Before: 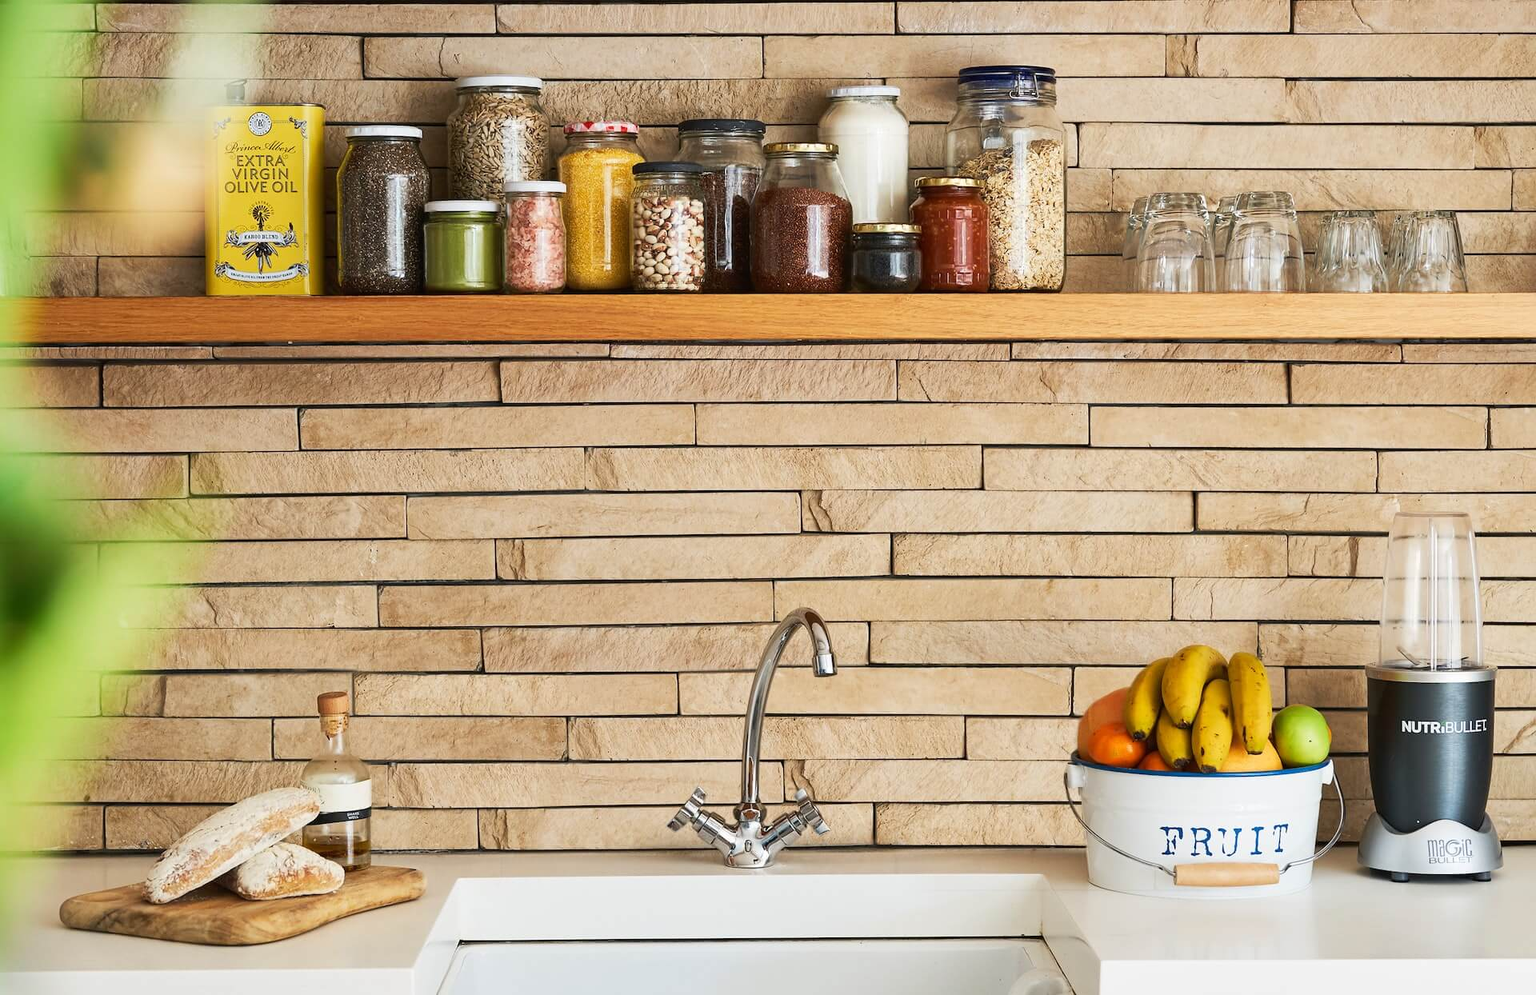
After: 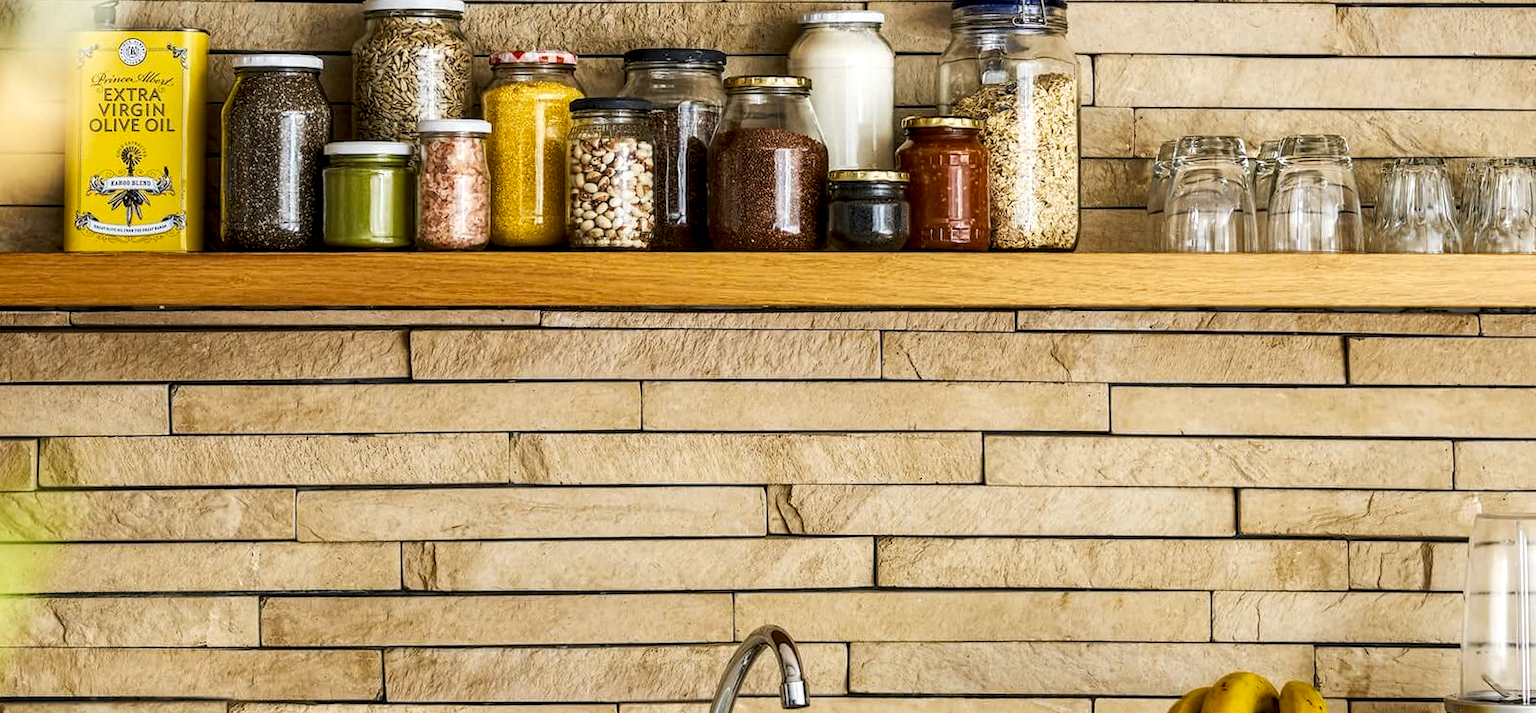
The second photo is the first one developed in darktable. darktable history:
crop and rotate: left 9.345%, top 7.22%, right 4.982%, bottom 32.331%
local contrast: detail 150%
rotate and perspective: rotation 0.226°, lens shift (vertical) -0.042, crop left 0.023, crop right 0.982, crop top 0.006, crop bottom 0.994
contrast brightness saturation: saturation -0.05
color contrast: green-magenta contrast 0.85, blue-yellow contrast 1.25, unbound 0
